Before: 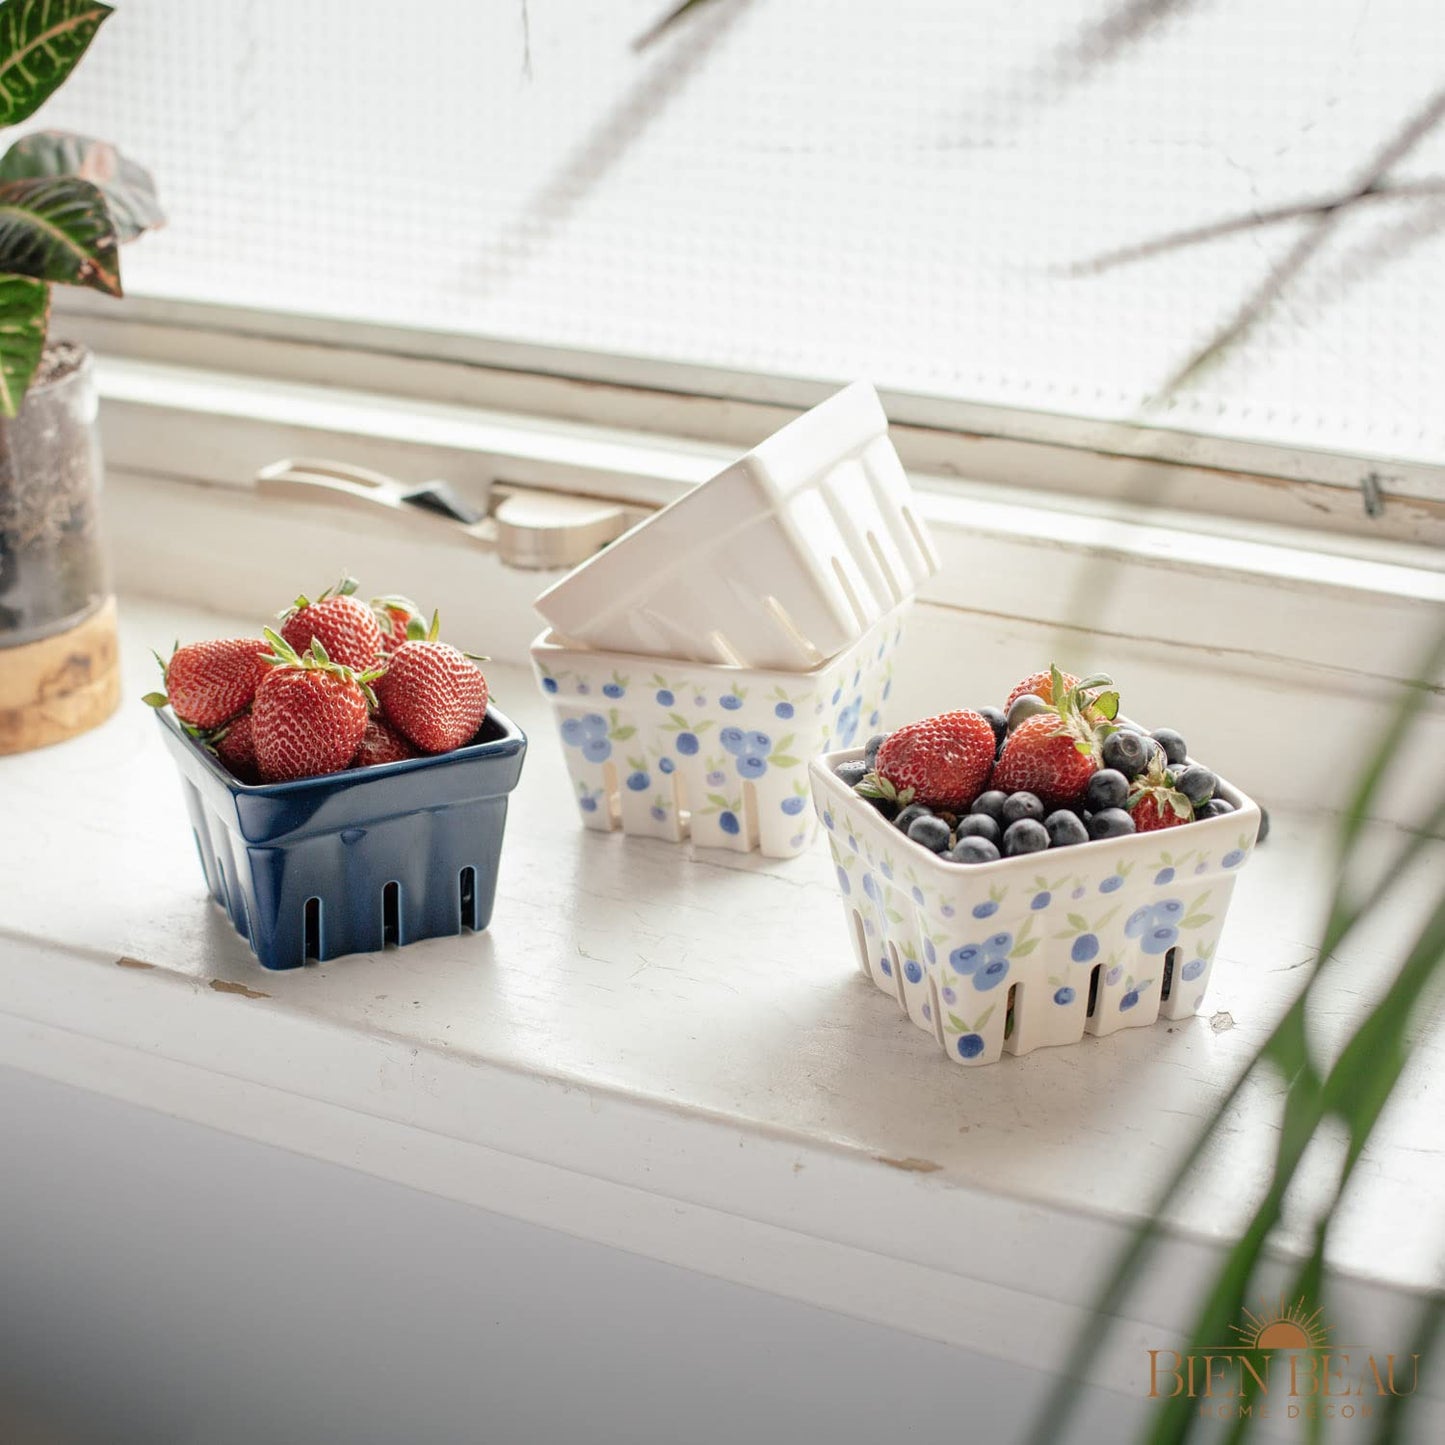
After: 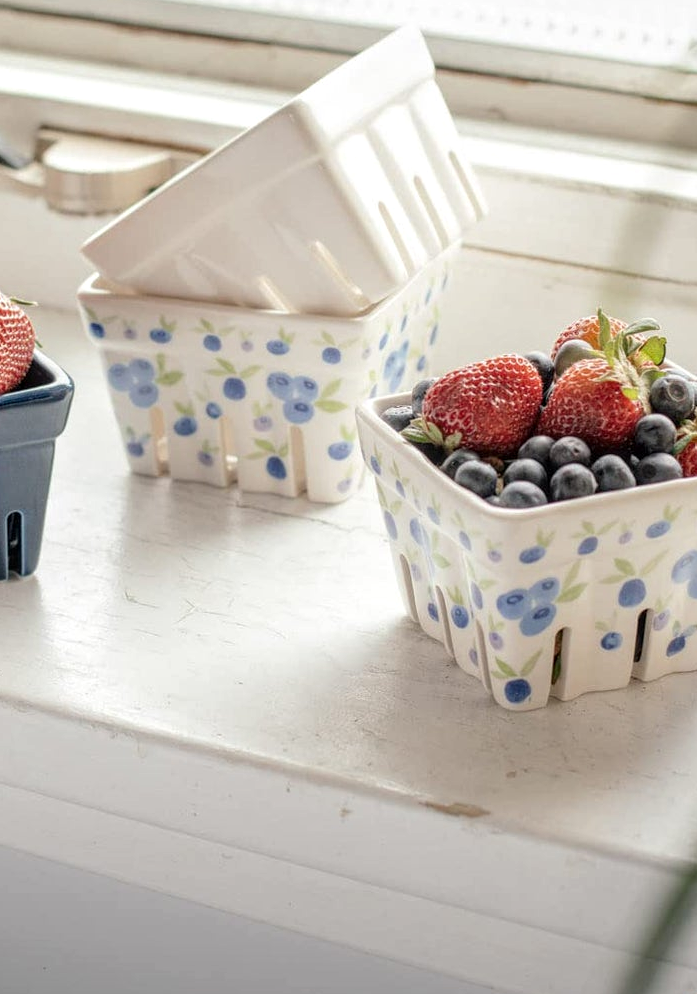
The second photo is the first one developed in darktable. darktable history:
crop: left 31.357%, top 24.625%, right 20.394%, bottom 6.541%
local contrast: on, module defaults
levels: white 90.66%, levels [0, 0.498, 1]
